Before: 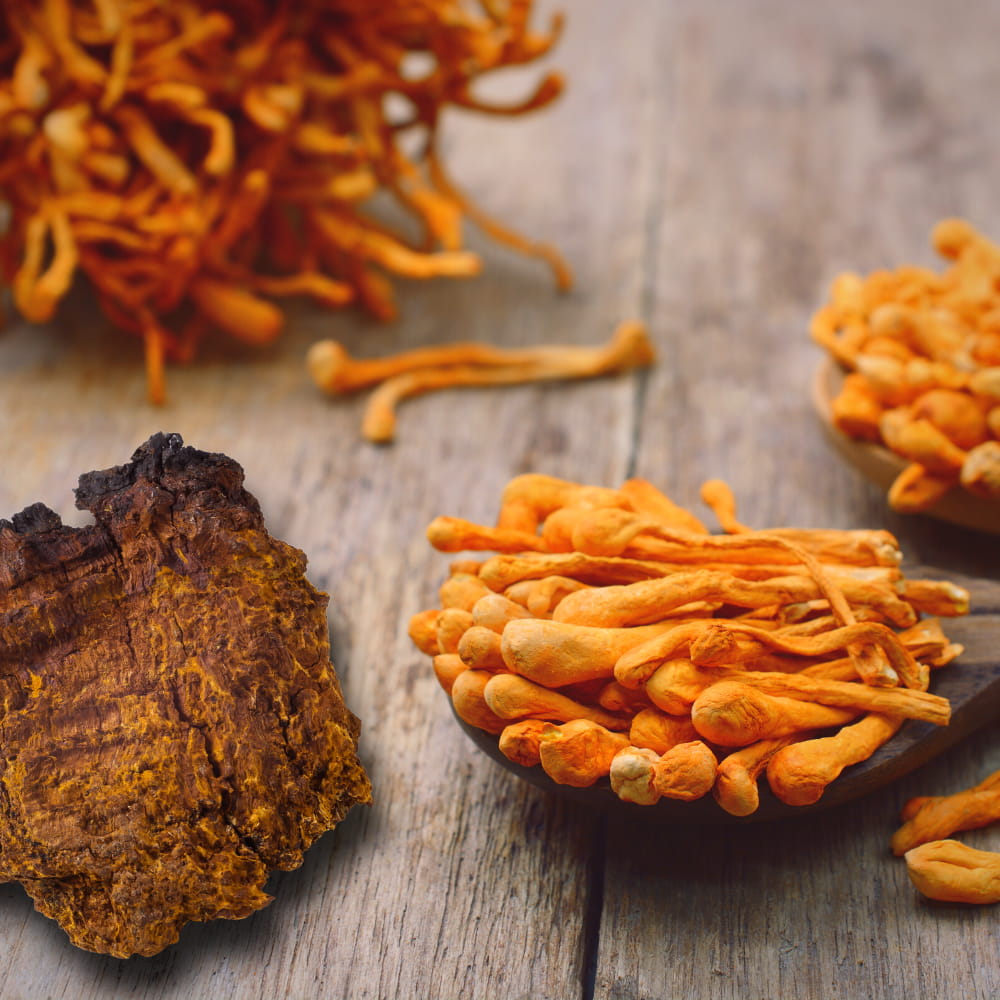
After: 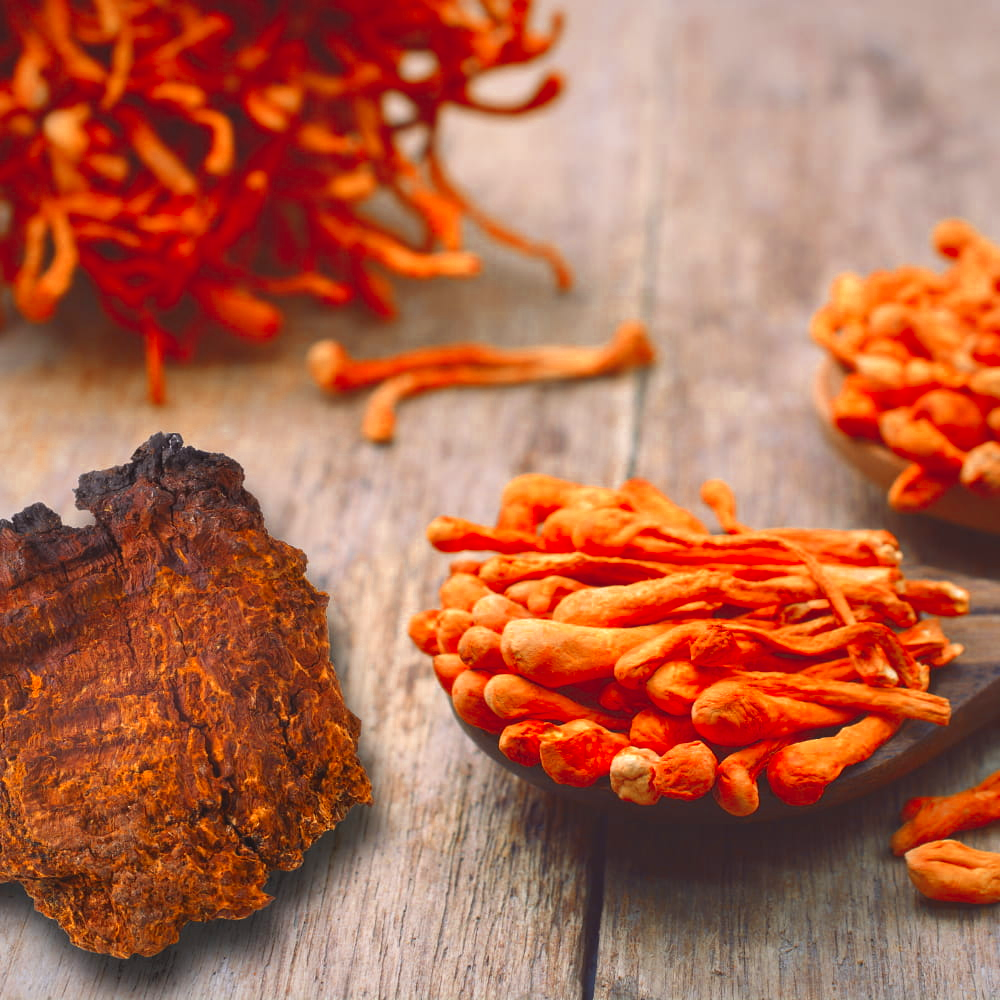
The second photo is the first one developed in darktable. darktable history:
exposure: black level correction 0, exposure 0.7 EV, compensate exposure bias true, compensate highlight preservation false
contrast brightness saturation: contrast -0.1, saturation -0.1
color zones: curves: ch0 [(0, 0.363) (0.128, 0.373) (0.25, 0.5) (0.402, 0.407) (0.521, 0.525) (0.63, 0.559) (0.729, 0.662) (0.867, 0.471)]; ch1 [(0, 0.515) (0.136, 0.618) (0.25, 0.5) (0.378, 0) (0.516, 0) (0.622, 0.593) (0.737, 0.819) (0.87, 0.593)]; ch2 [(0, 0.529) (0.128, 0.471) (0.282, 0.451) (0.386, 0.662) (0.516, 0.525) (0.633, 0.554) (0.75, 0.62) (0.875, 0.441)]
